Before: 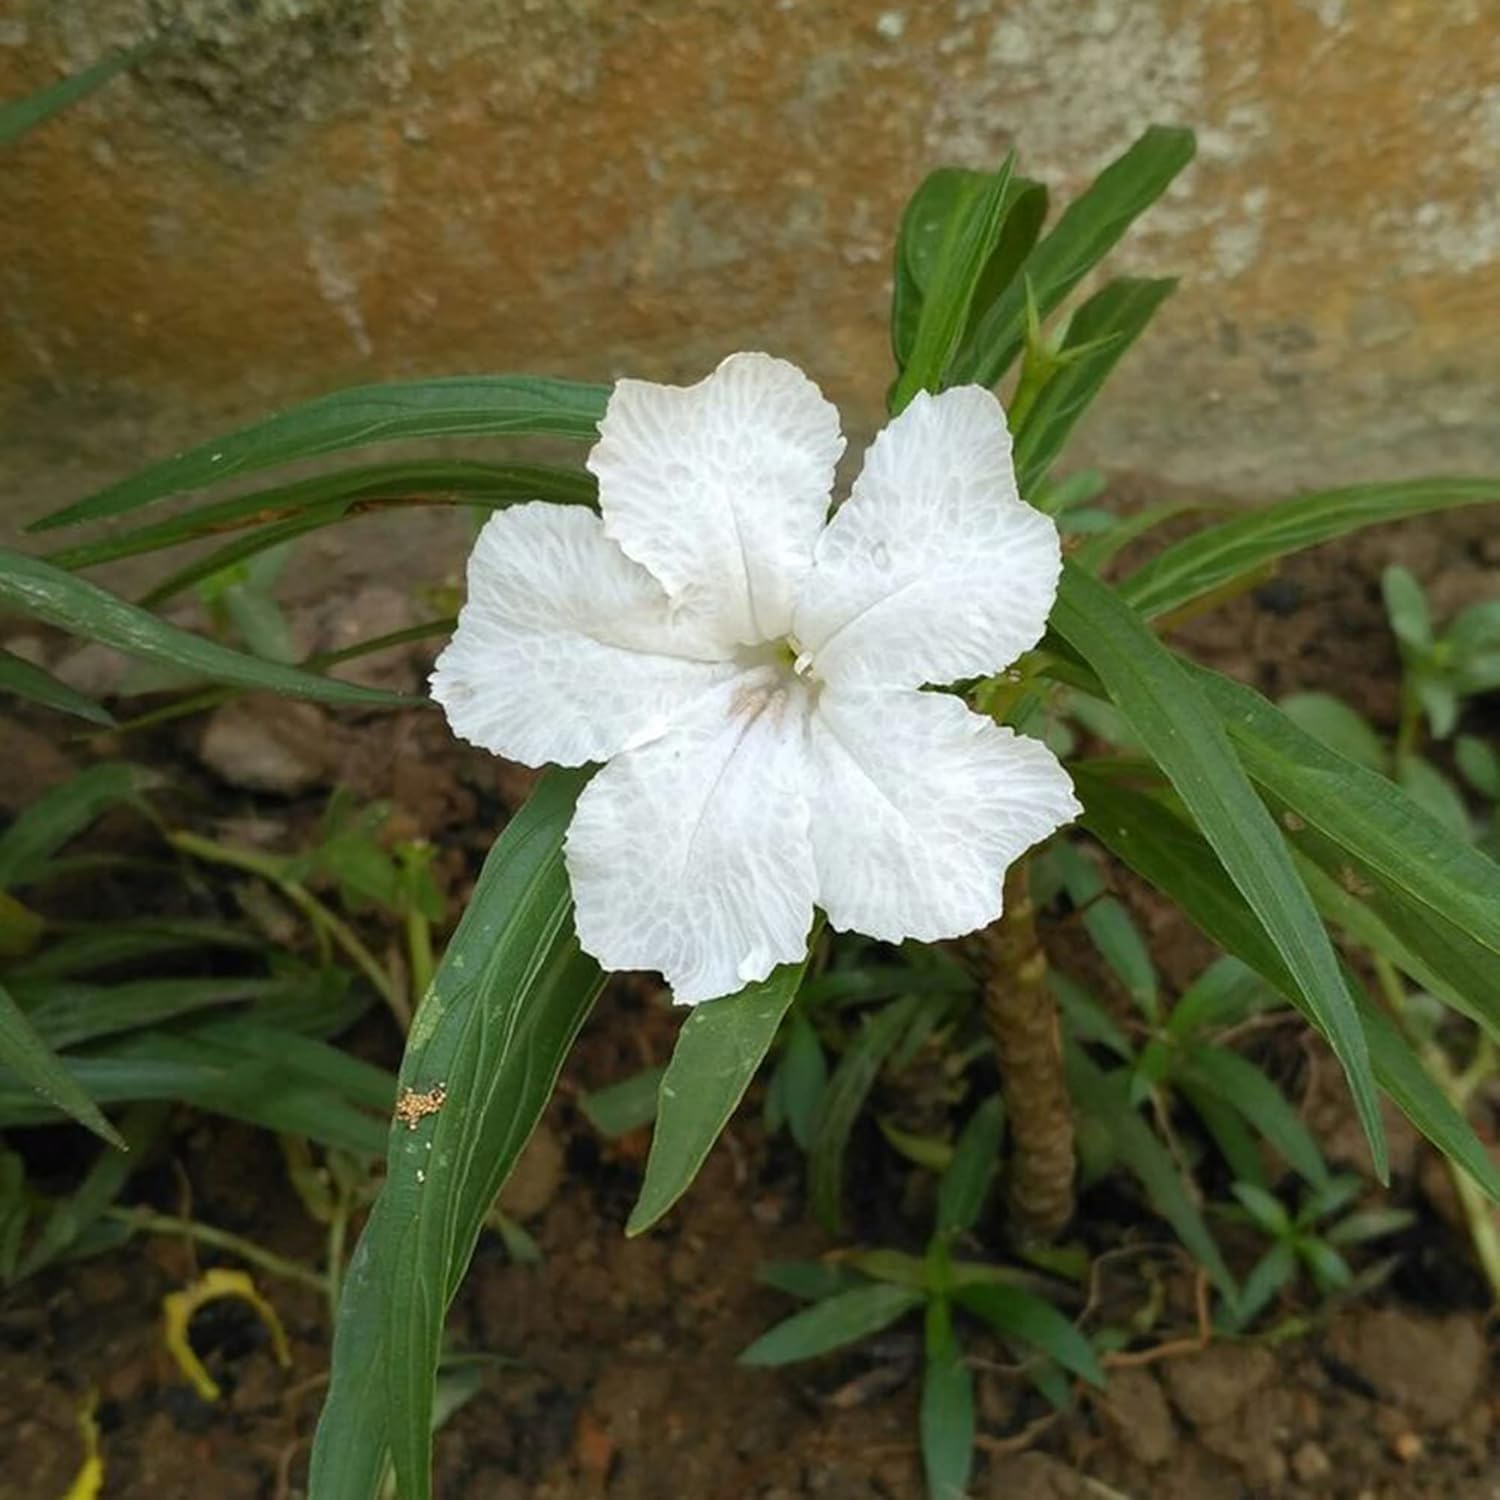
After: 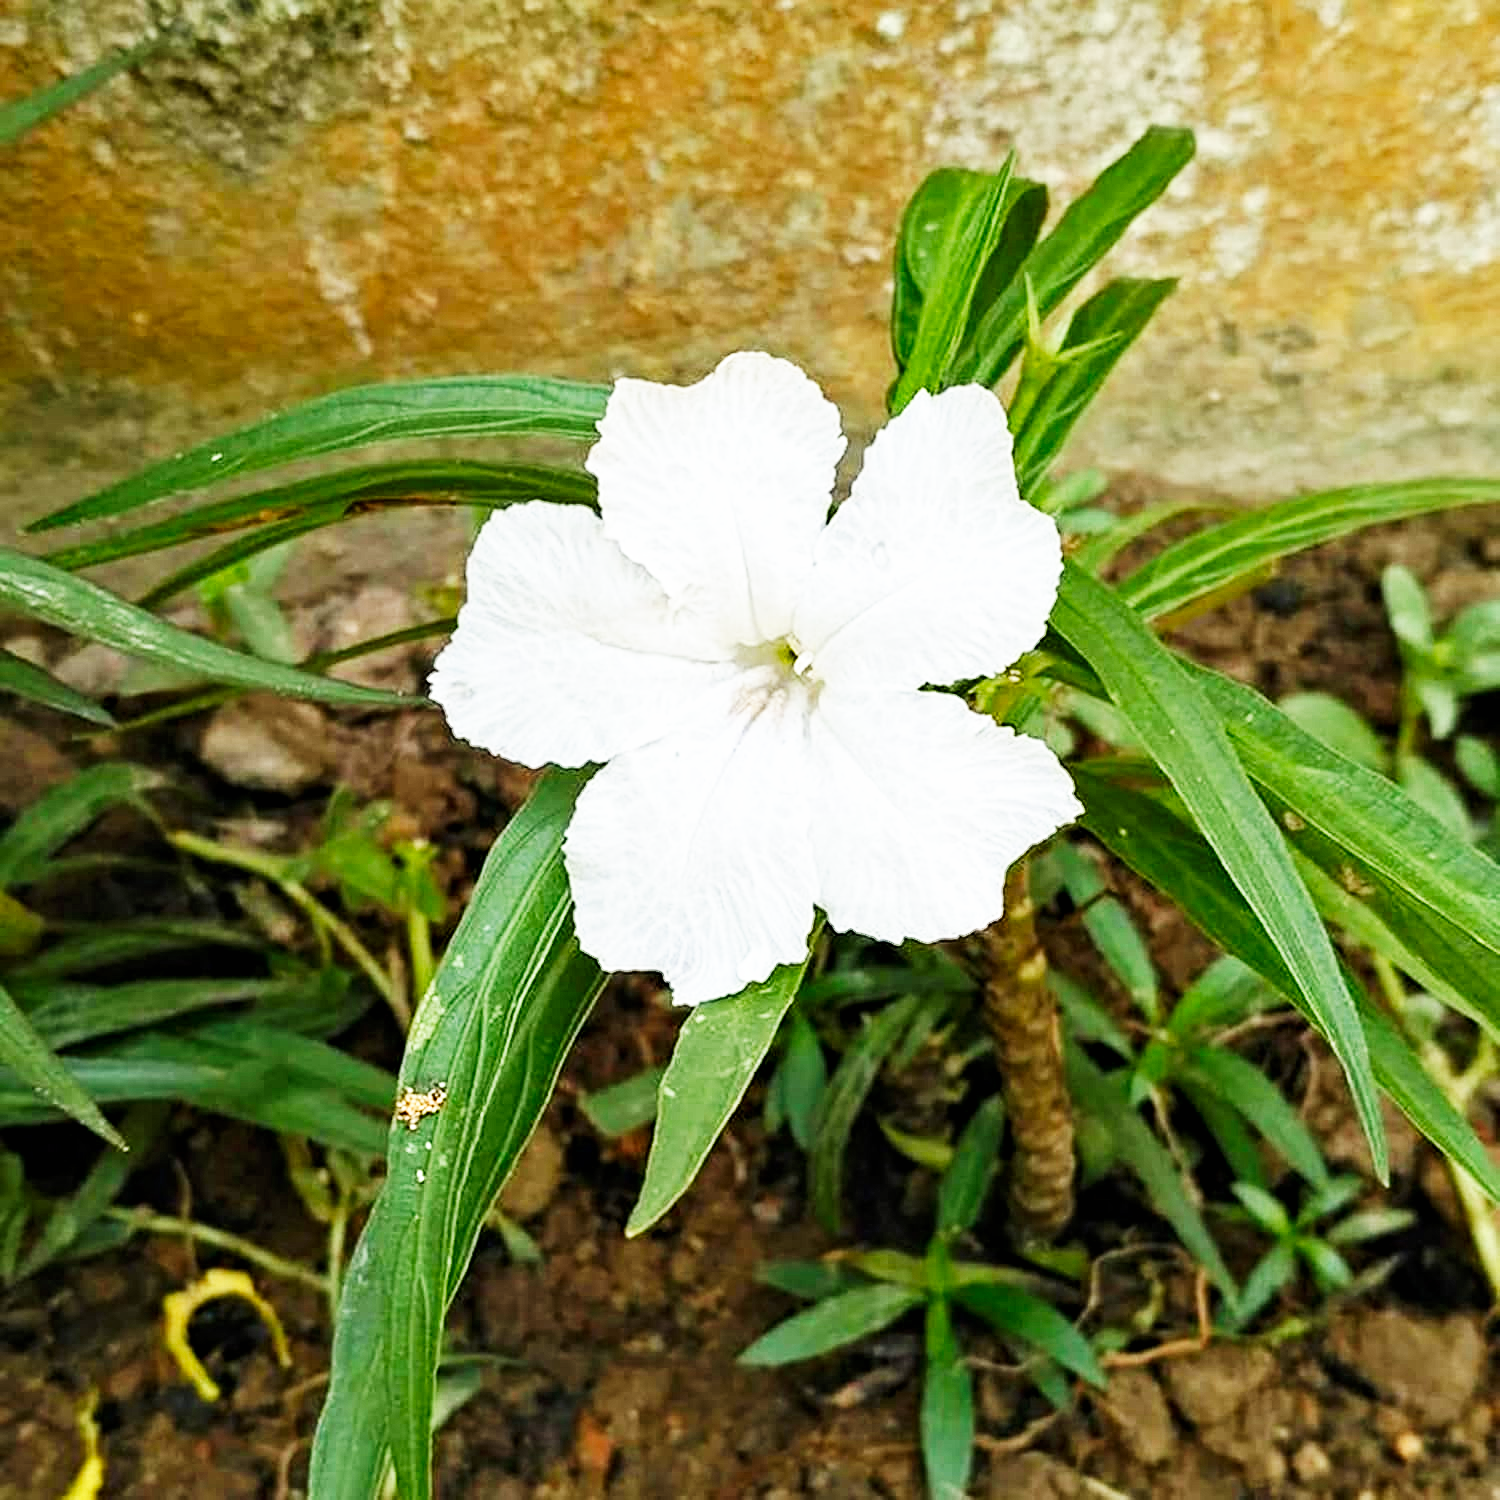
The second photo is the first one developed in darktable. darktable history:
color balance rgb: contrast -10%
base curve: curves: ch0 [(0, 0) (0.007, 0.004) (0.027, 0.03) (0.046, 0.07) (0.207, 0.54) (0.442, 0.872) (0.673, 0.972) (1, 1)], preserve colors none
contrast equalizer: octaves 7, y [[0.506, 0.531, 0.562, 0.606, 0.638, 0.669], [0.5 ×6], [0.5 ×6], [0 ×6], [0 ×6]]
